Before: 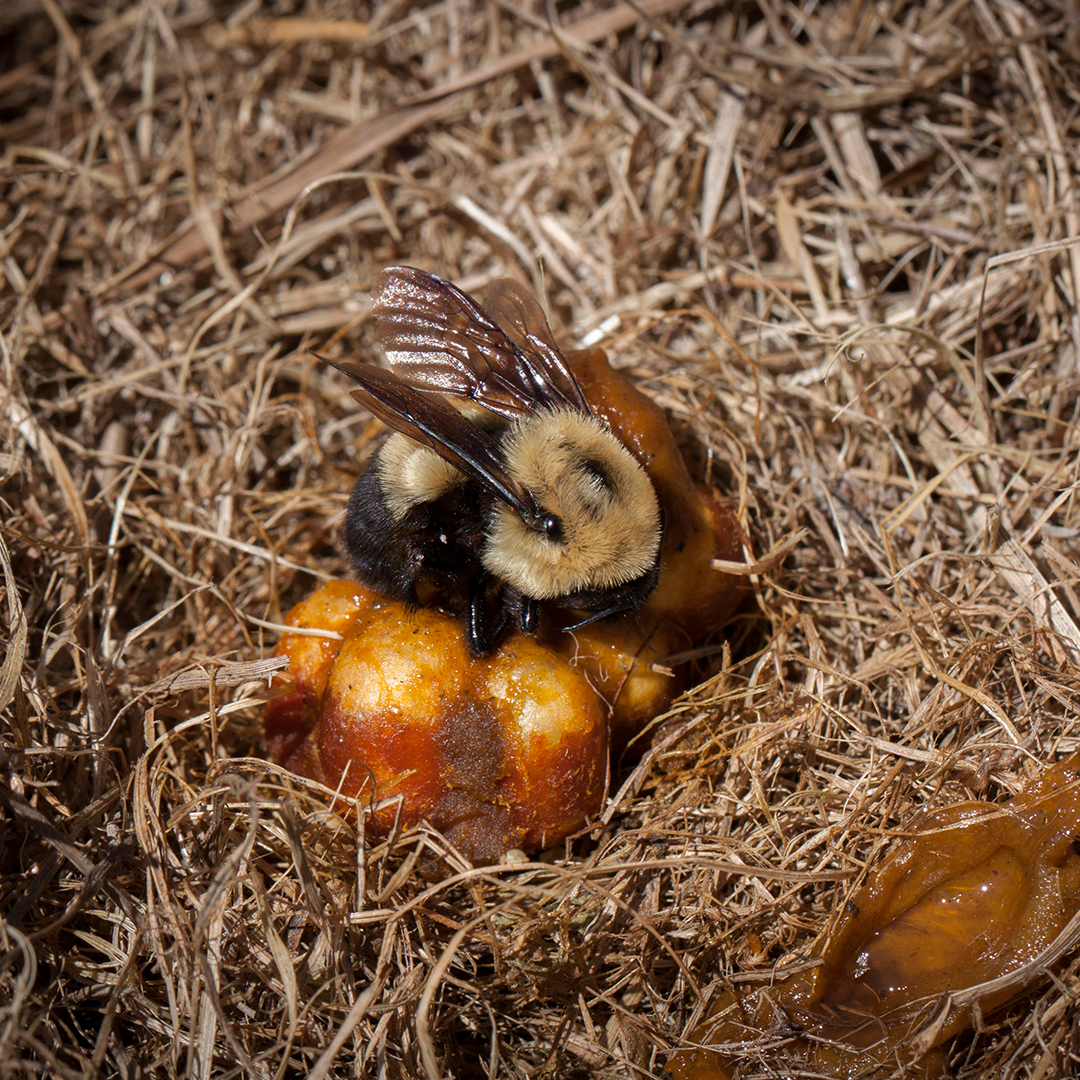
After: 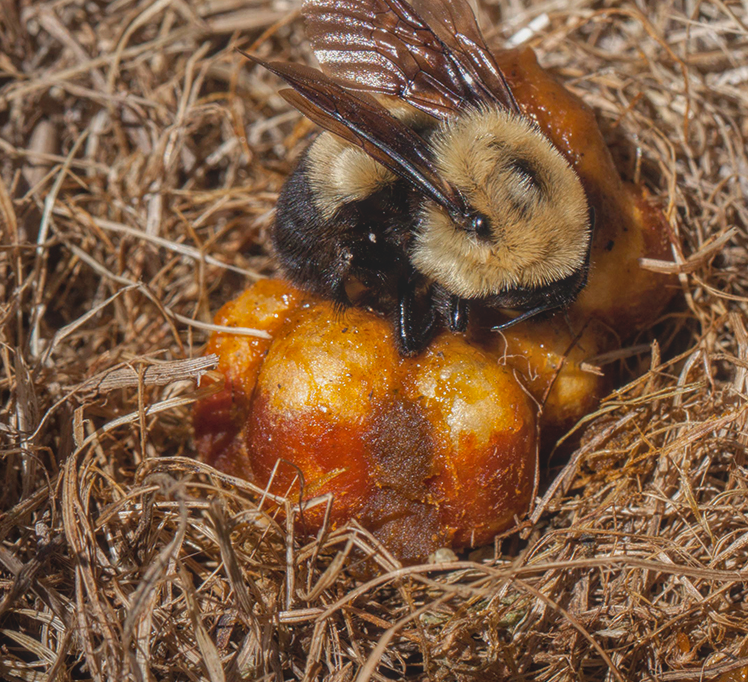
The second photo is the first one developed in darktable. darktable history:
crop: left 6.639%, top 27.881%, right 24.055%, bottom 8.966%
local contrast: highlights 72%, shadows 16%, midtone range 0.191
